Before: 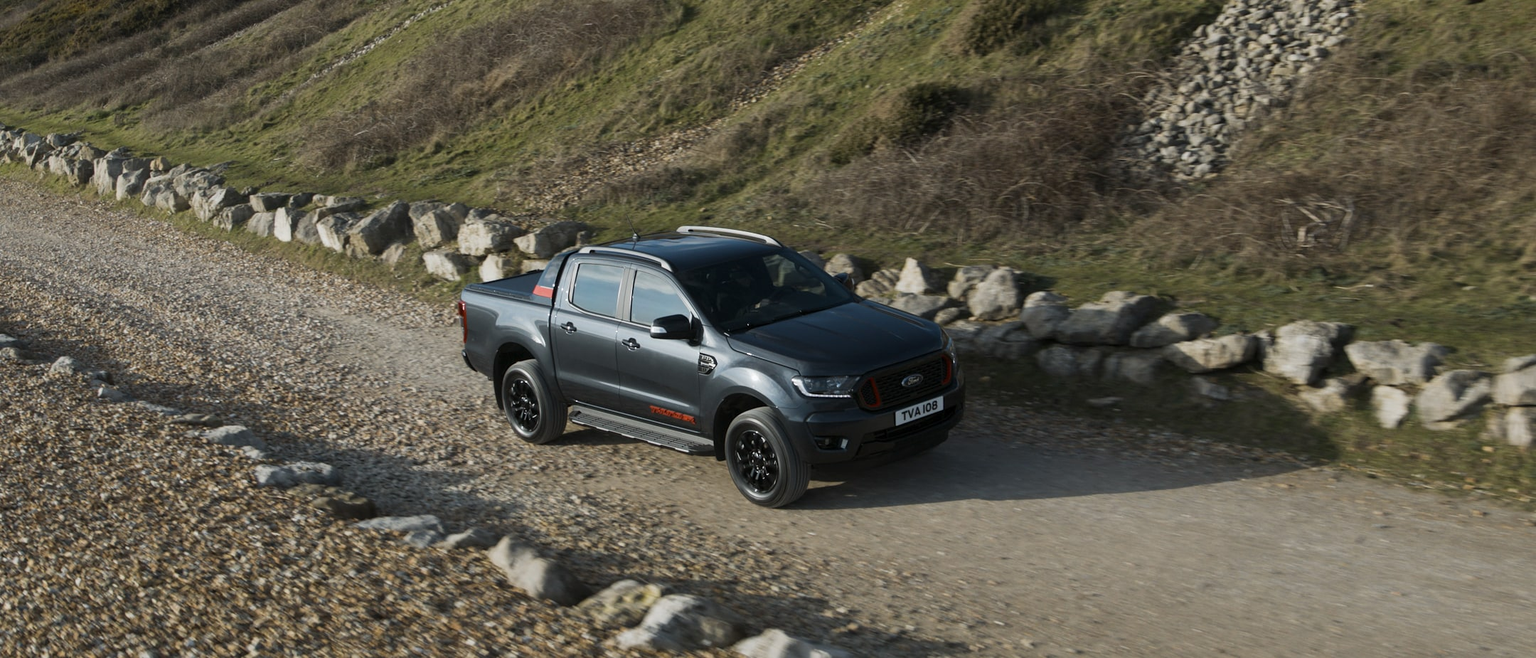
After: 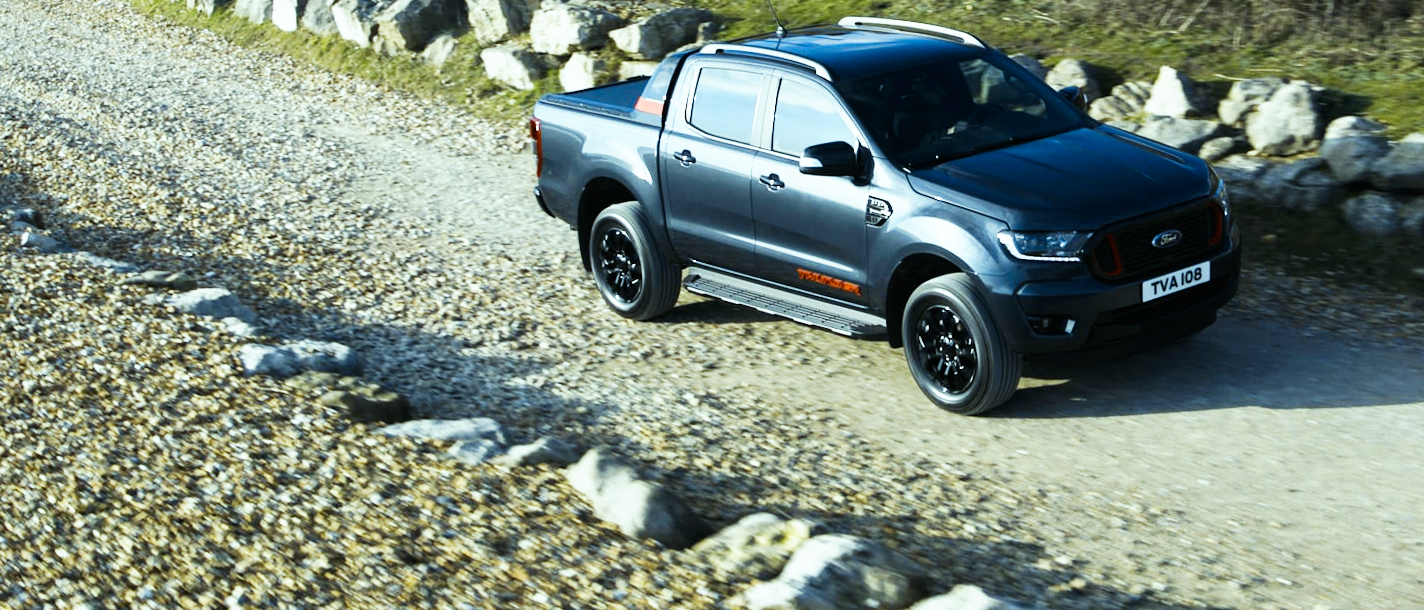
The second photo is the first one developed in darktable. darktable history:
color balance: mode lift, gamma, gain (sRGB), lift [0.997, 0.979, 1.021, 1.011], gamma [1, 1.084, 0.916, 0.998], gain [1, 0.87, 1.13, 1.101], contrast 4.55%, contrast fulcrum 38.24%, output saturation 104.09%
color contrast: green-magenta contrast 0.85, blue-yellow contrast 1.25, unbound 0
crop and rotate: angle -0.82°, left 3.85%, top 31.828%, right 27.992%
base curve: curves: ch0 [(0, 0) (0.007, 0.004) (0.027, 0.03) (0.046, 0.07) (0.207, 0.54) (0.442, 0.872) (0.673, 0.972) (1, 1)], preserve colors none
